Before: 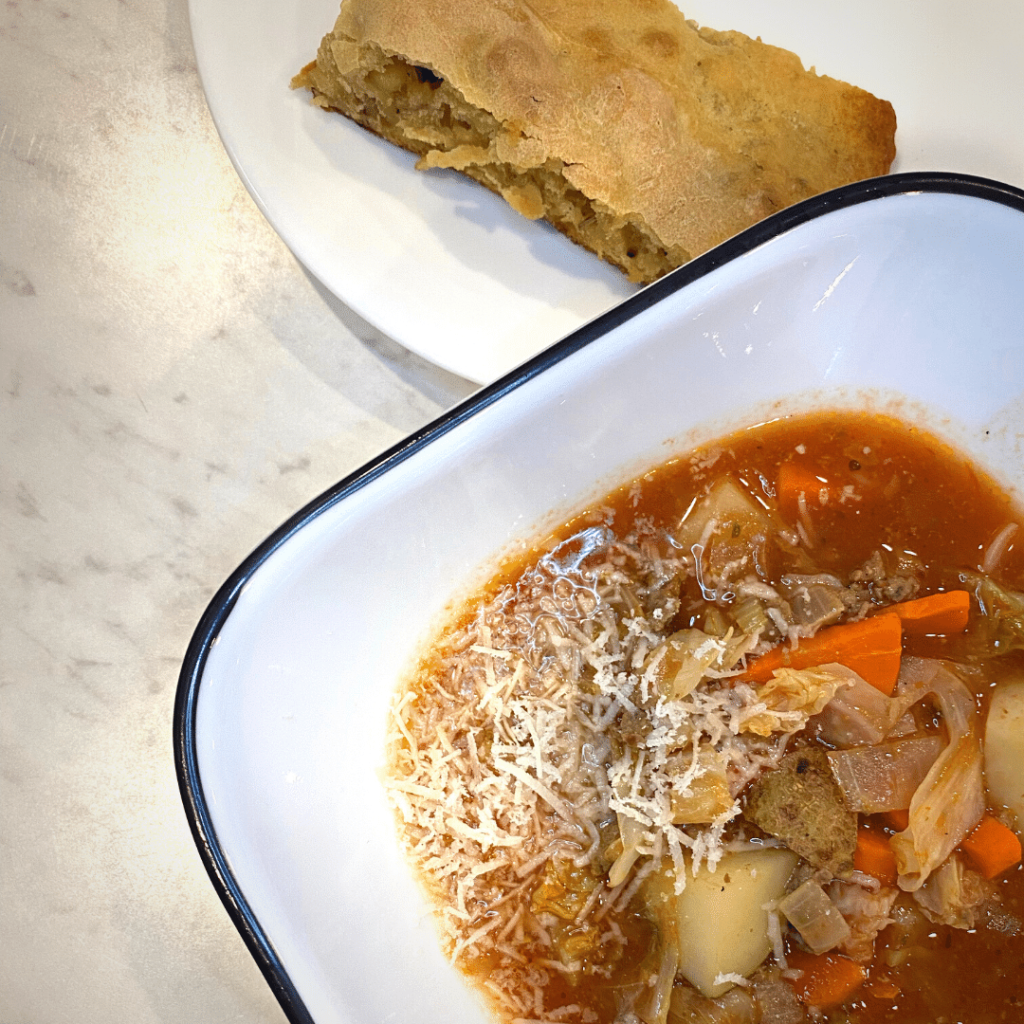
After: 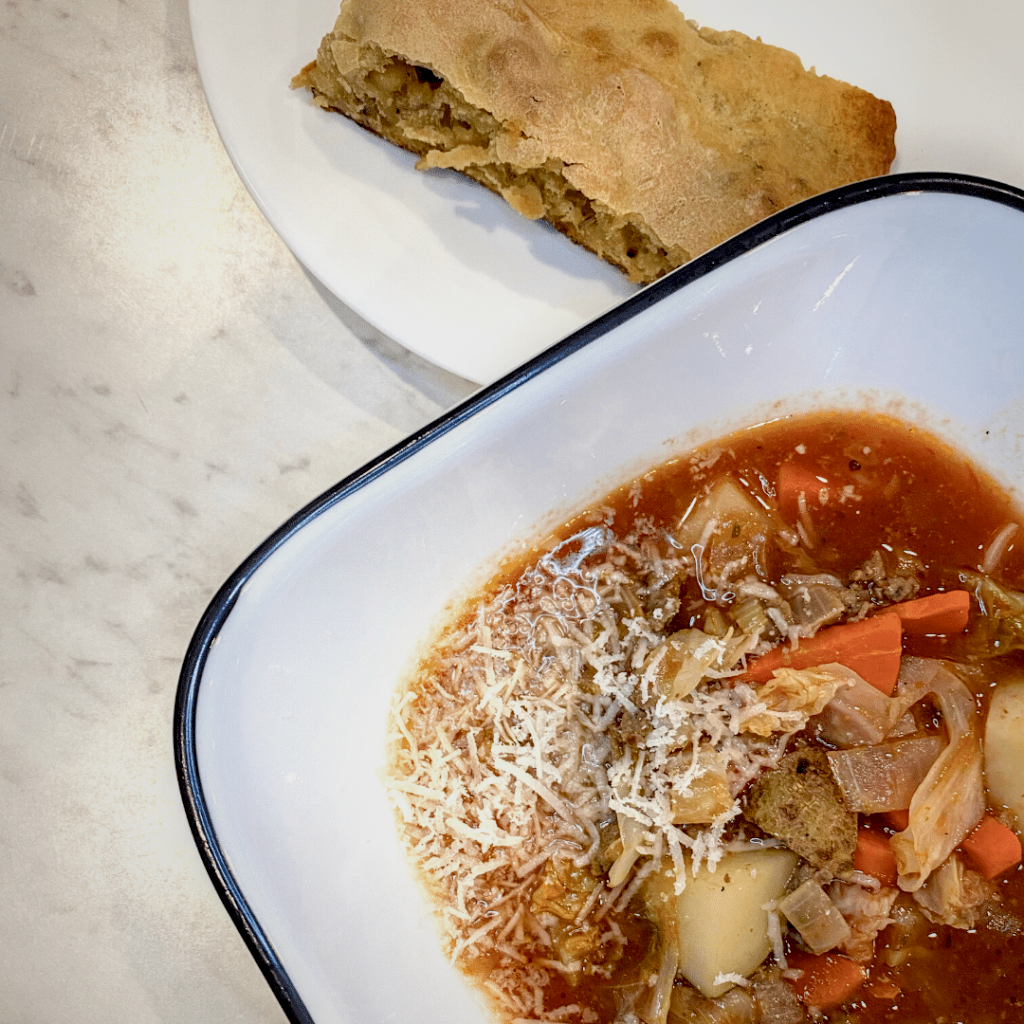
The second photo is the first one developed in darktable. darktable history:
filmic rgb: black relative exposure -8.75 EV, white relative exposure 4.98 EV, target black luminance 0%, hardness 3.77, latitude 65.99%, contrast 0.828, shadows ↔ highlights balance 19.6%
local contrast: highlights 60%, shadows 64%, detail 160%
exposure: black level correction 0.001, exposure 0.498 EV, compensate exposure bias true, compensate highlight preservation false
